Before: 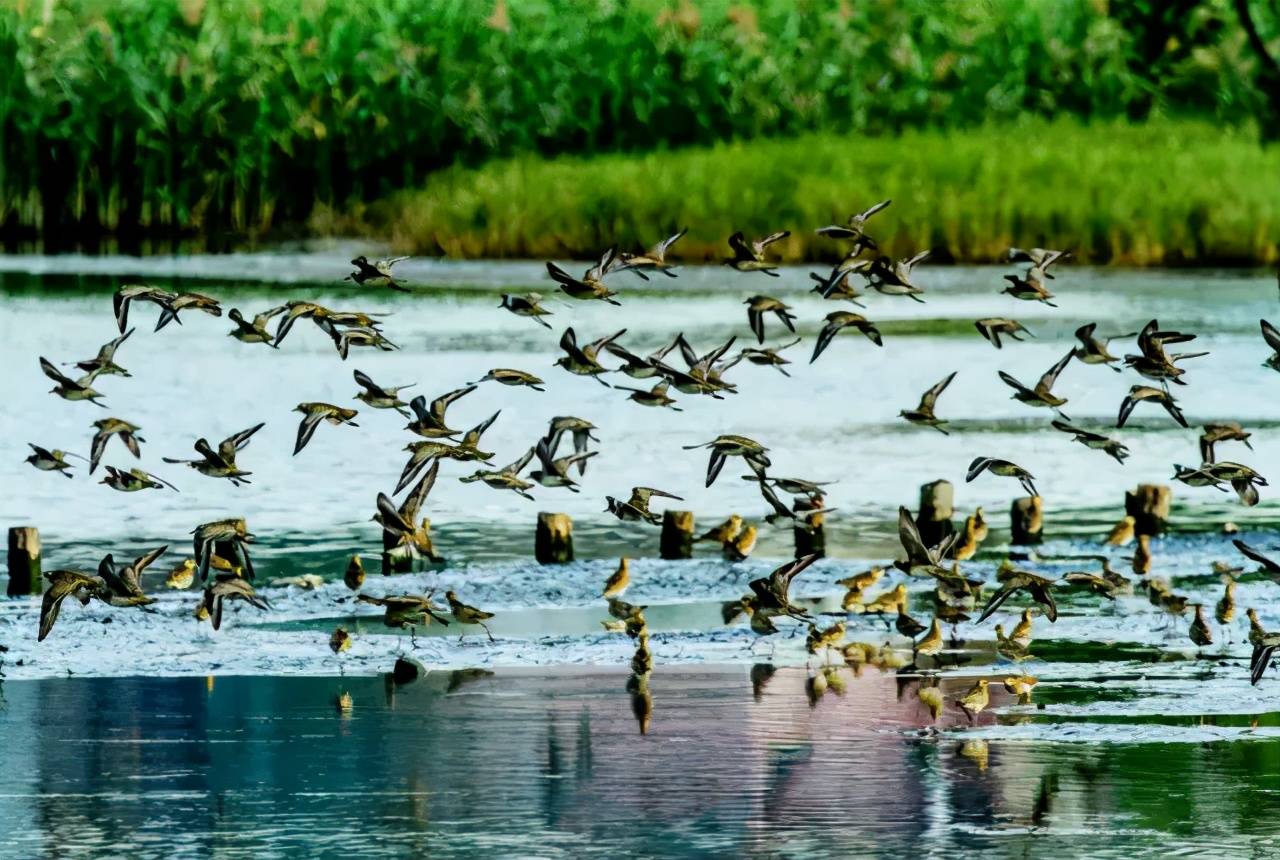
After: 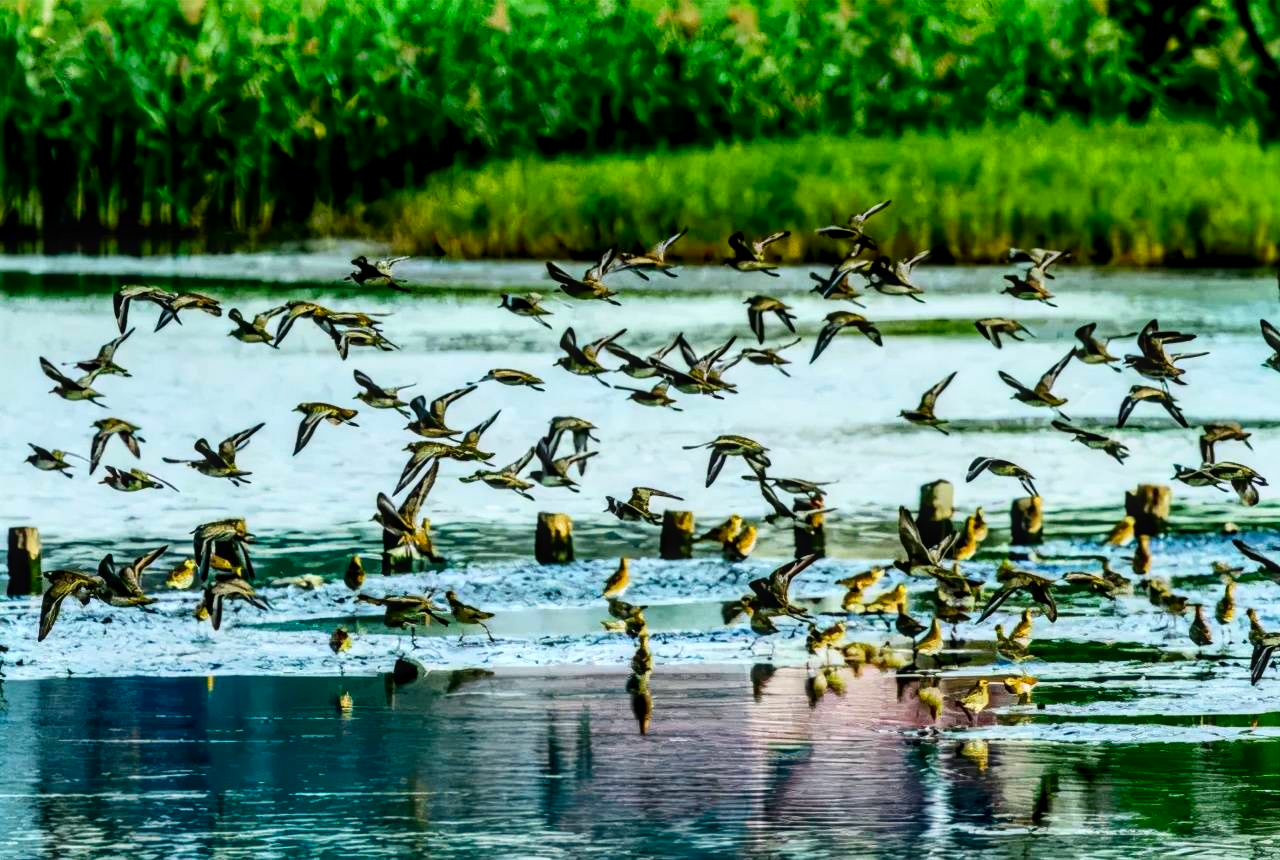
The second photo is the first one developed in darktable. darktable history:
contrast brightness saturation: contrast 0.173, saturation 0.302
local contrast: detail 130%
